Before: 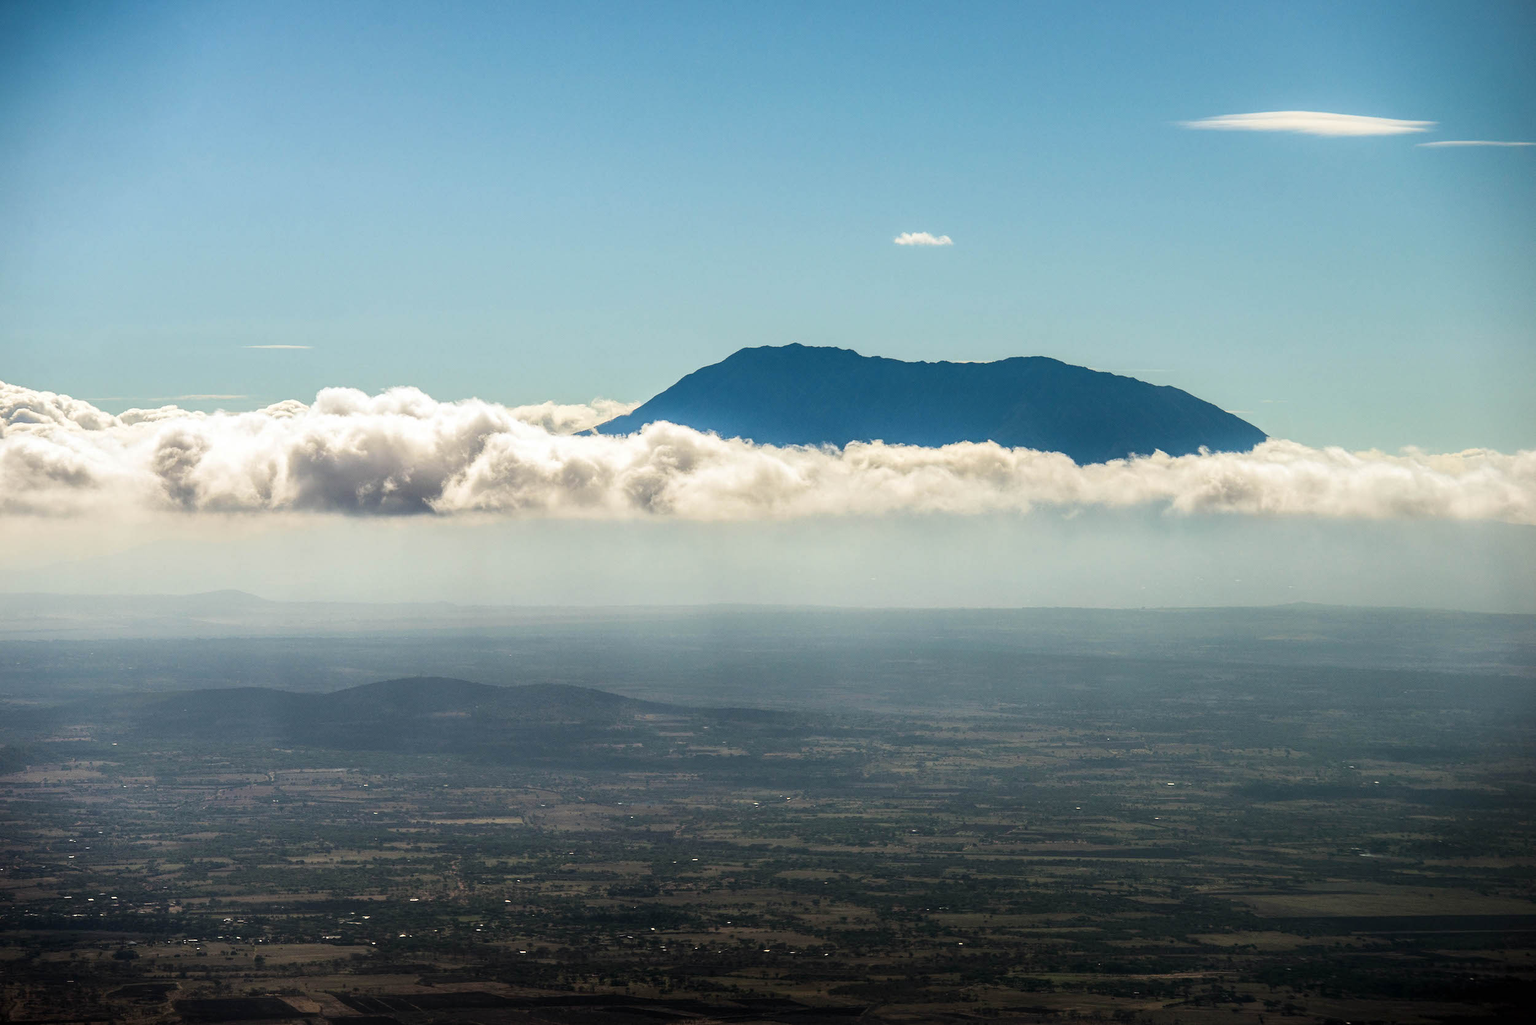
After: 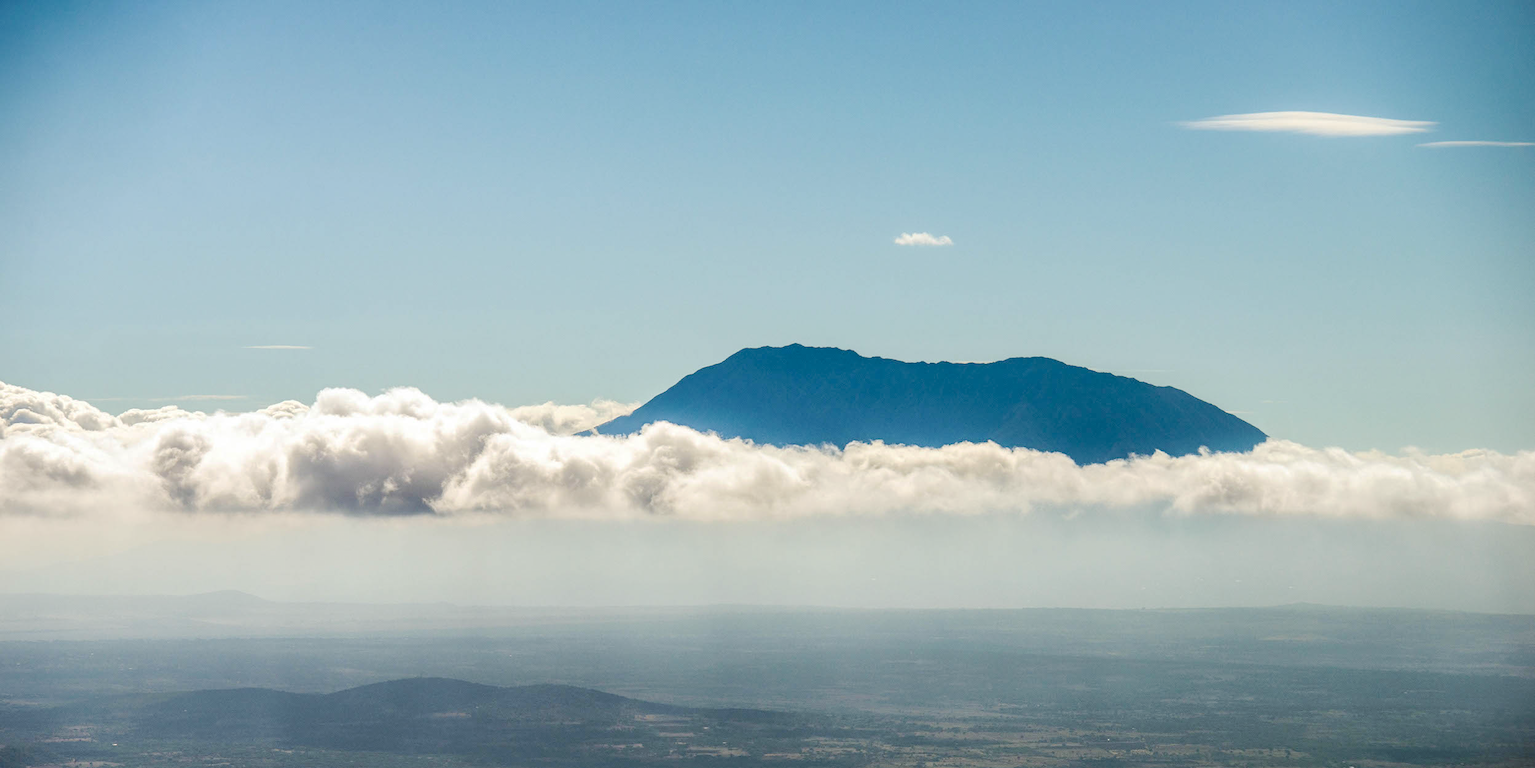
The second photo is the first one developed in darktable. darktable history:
crop: bottom 24.988%
tone curve: curves: ch0 [(0, 0) (0.003, 0.054) (0.011, 0.058) (0.025, 0.069) (0.044, 0.087) (0.069, 0.1) (0.1, 0.123) (0.136, 0.152) (0.177, 0.183) (0.224, 0.234) (0.277, 0.291) (0.335, 0.367) (0.399, 0.441) (0.468, 0.524) (0.543, 0.6) (0.623, 0.673) (0.709, 0.744) (0.801, 0.812) (0.898, 0.89) (1, 1)], preserve colors none
